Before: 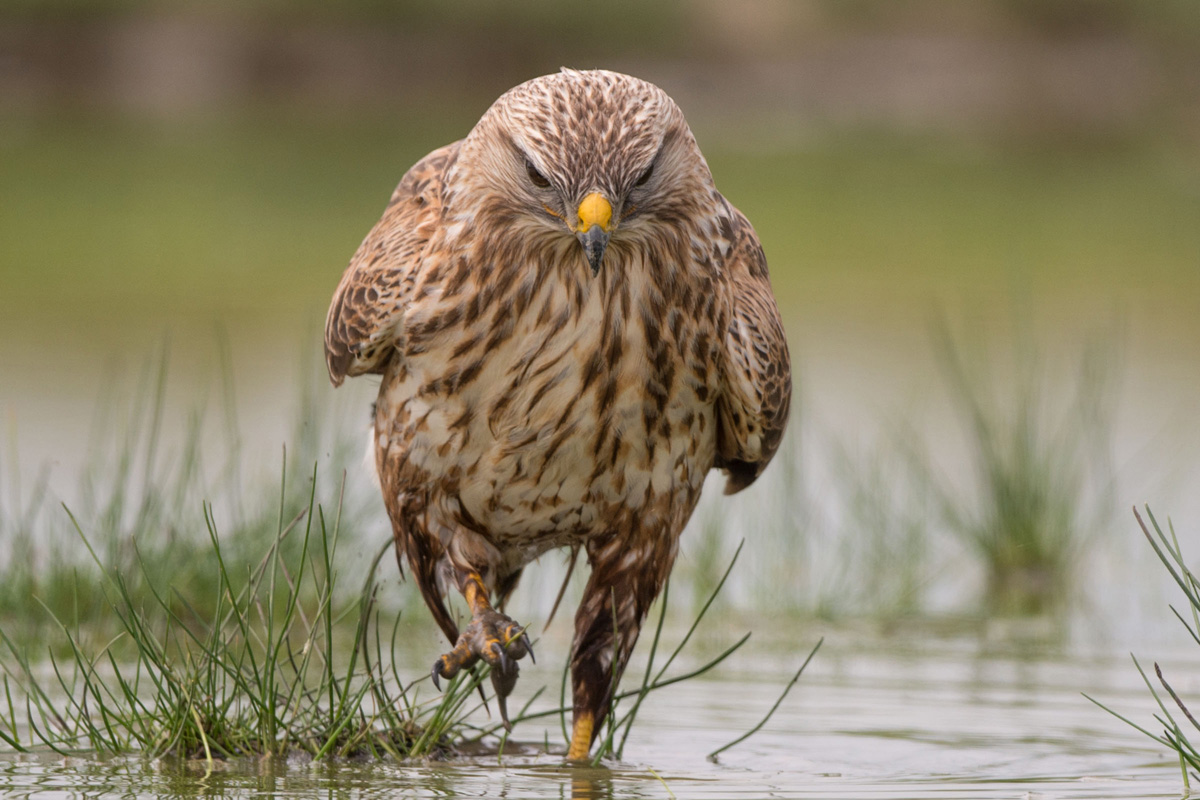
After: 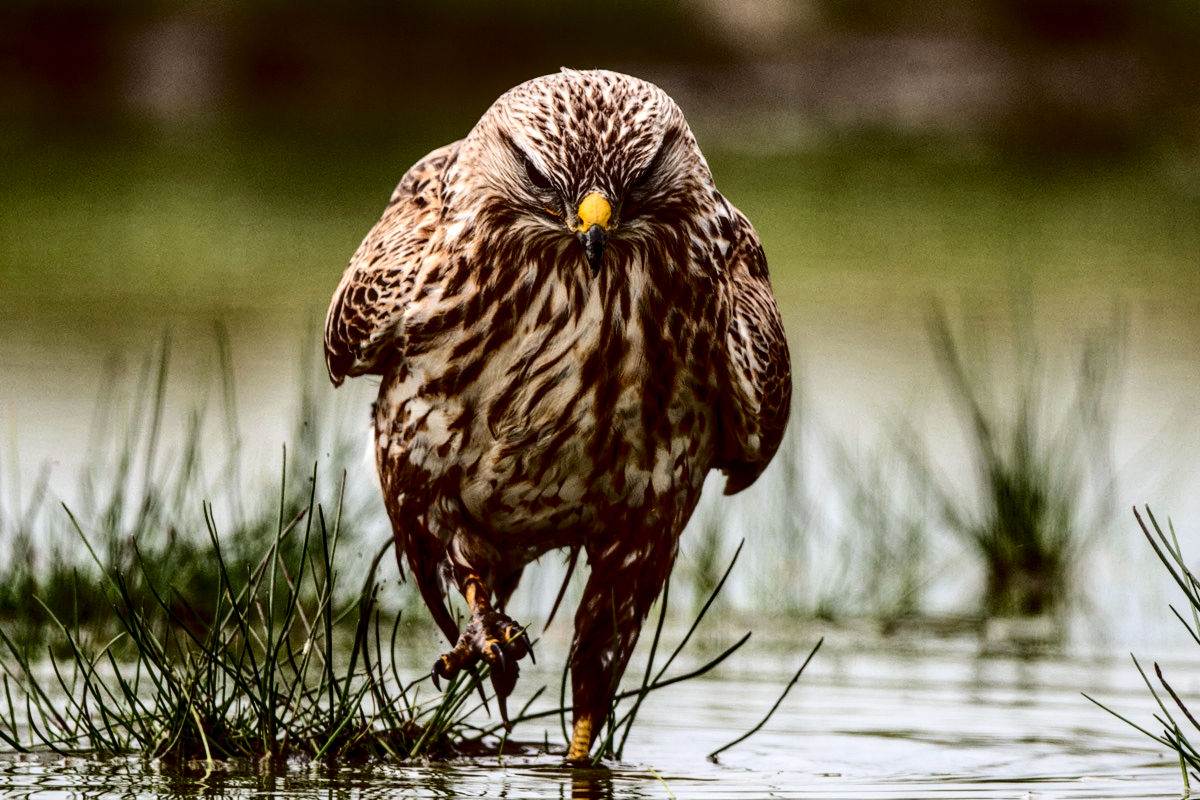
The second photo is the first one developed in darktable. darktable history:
tone curve: curves: ch0 [(0, 0) (0.179, 0.073) (0.265, 0.147) (0.463, 0.553) (0.51, 0.635) (0.716, 0.863) (1, 0.997)], color space Lab, independent channels, preserve colors none
local contrast: detail 150%
exposure: exposure 0.021 EV, compensate highlight preservation false
contrast brightness saturation: contrast 0.098, brightness -0.263, saturation 0.149
color correction: highlights a* -2.81, highlights b* -2.72, shadows a* 2.35, shadows b* 2.97
